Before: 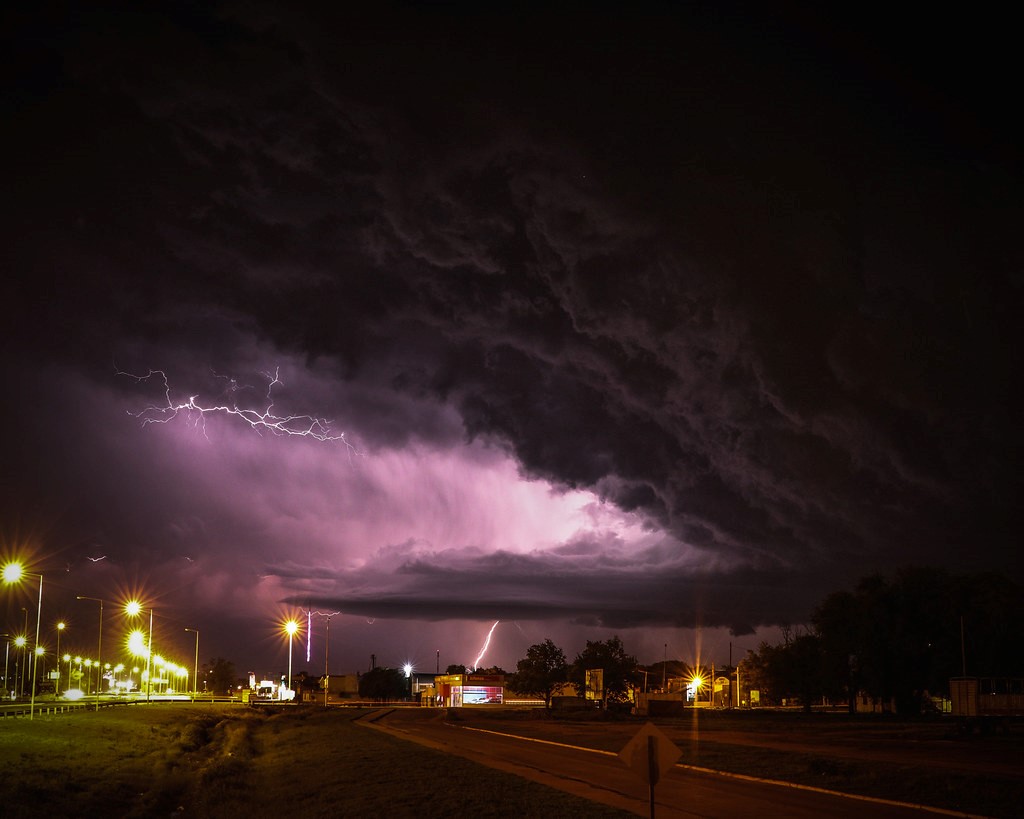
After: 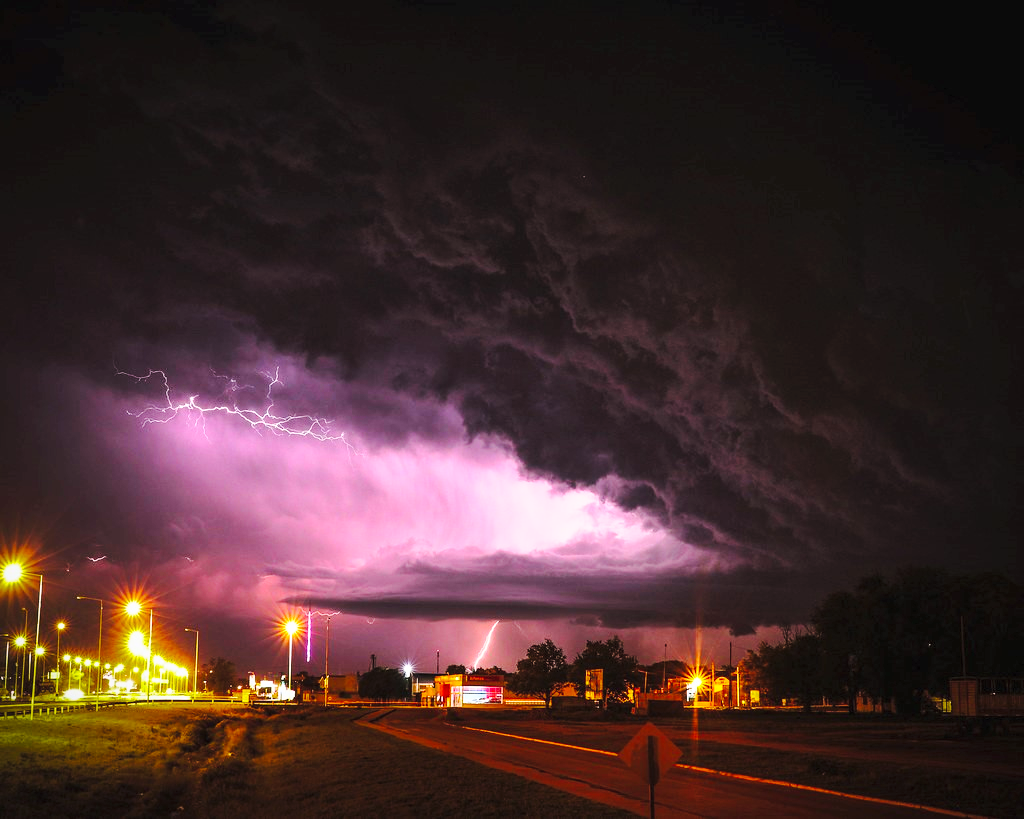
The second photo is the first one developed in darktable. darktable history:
contrast brightness saturation: contrast 0.07, brightness 0.18, saturation 0.4
base curve: curves: ch0 [(0, 0) (0.028, 0.03) (0.121, 0.232) (0.46, 0.748) (0.859, 0.968) (1, 1)], preserve colors none
